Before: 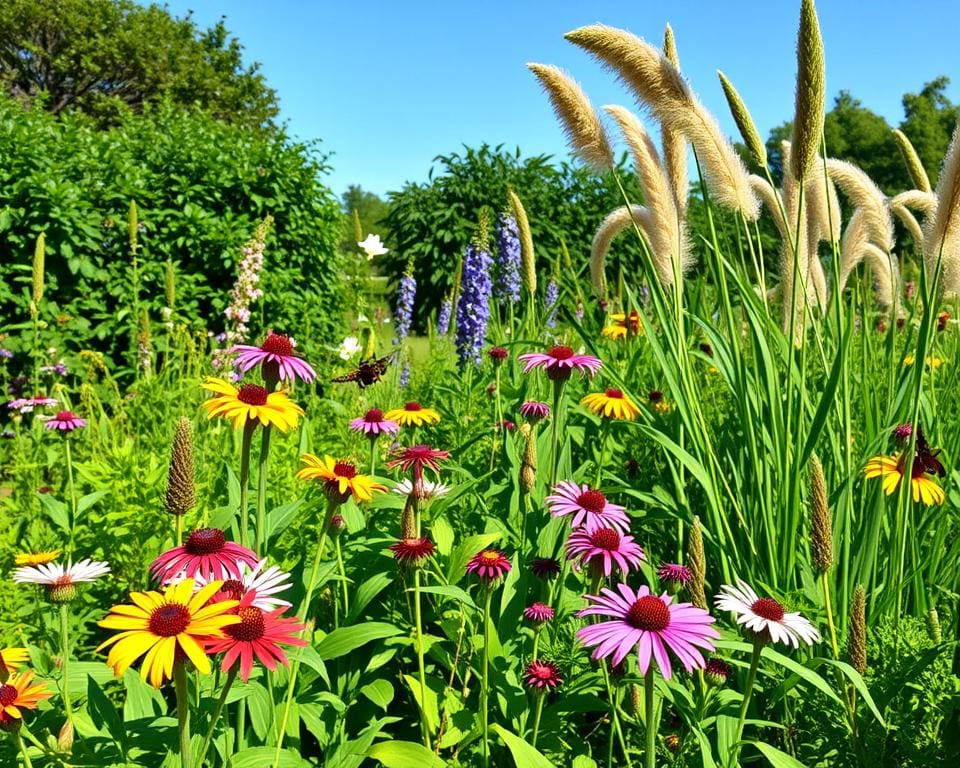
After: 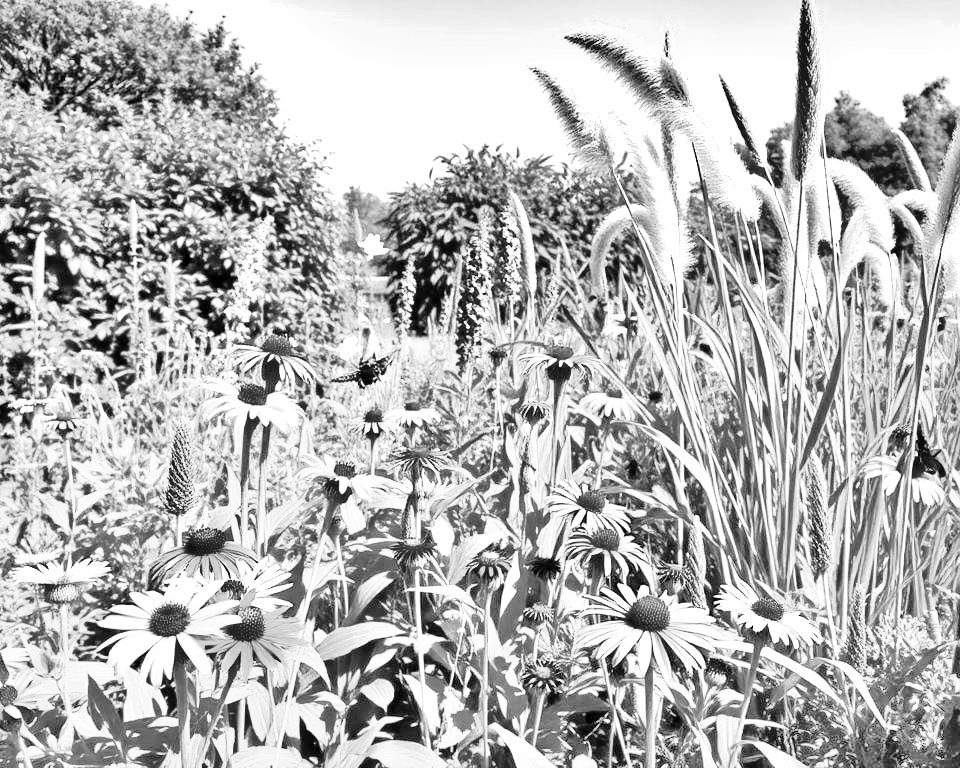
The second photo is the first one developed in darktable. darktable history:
exposure: black level correction 0, exposure 1.4 EV, compensate highlight preservation false
monochrome: on, module defaults
shadows and highlights: soften with gaussian
tone equalizer: -7 EV 0.15 EV, -6 EV 0.6 EV, -5 EV 1.15 EV, -4 EV 1.33 EV, -3 EV 1.15 EV, -2 EV 0.6 EV, -1 EV 0.15 EV, mask exposure compensation -0.5 EV
local contrast: mode bilateral grid, contrast 20, coarseness 50, detail 171%, midtone range 0.2
tone curve: curves: ch0 [(0.003, 0.023) (0.071, 0.052) (0.249, 0.201) (0.466, 0.557) (0.625, 0.761) (0.783, 0.9) (0.994, 0.968)]; ch1 [(0, 0) (0.262, 0.227) (0.417, 0.386) (0.469, 0.467) (0.502, 0.498) (0.531, 0.521) (0.576, 0.586) (0.612, 0.634) (0.634, 0.68) (0.686, 0.728) (0.994, 0.987)]; ch2 [(0, 0) (0.262, 0.188) (0.385, 0.353) (0.427, 0.424) (0.495, 0.493) (0.518, 0.544) (0.55, 0.579) (0.595, 0.621) (0.644, 0.748) (1, 1)], color space Lab, independent channels, preserve colors none
